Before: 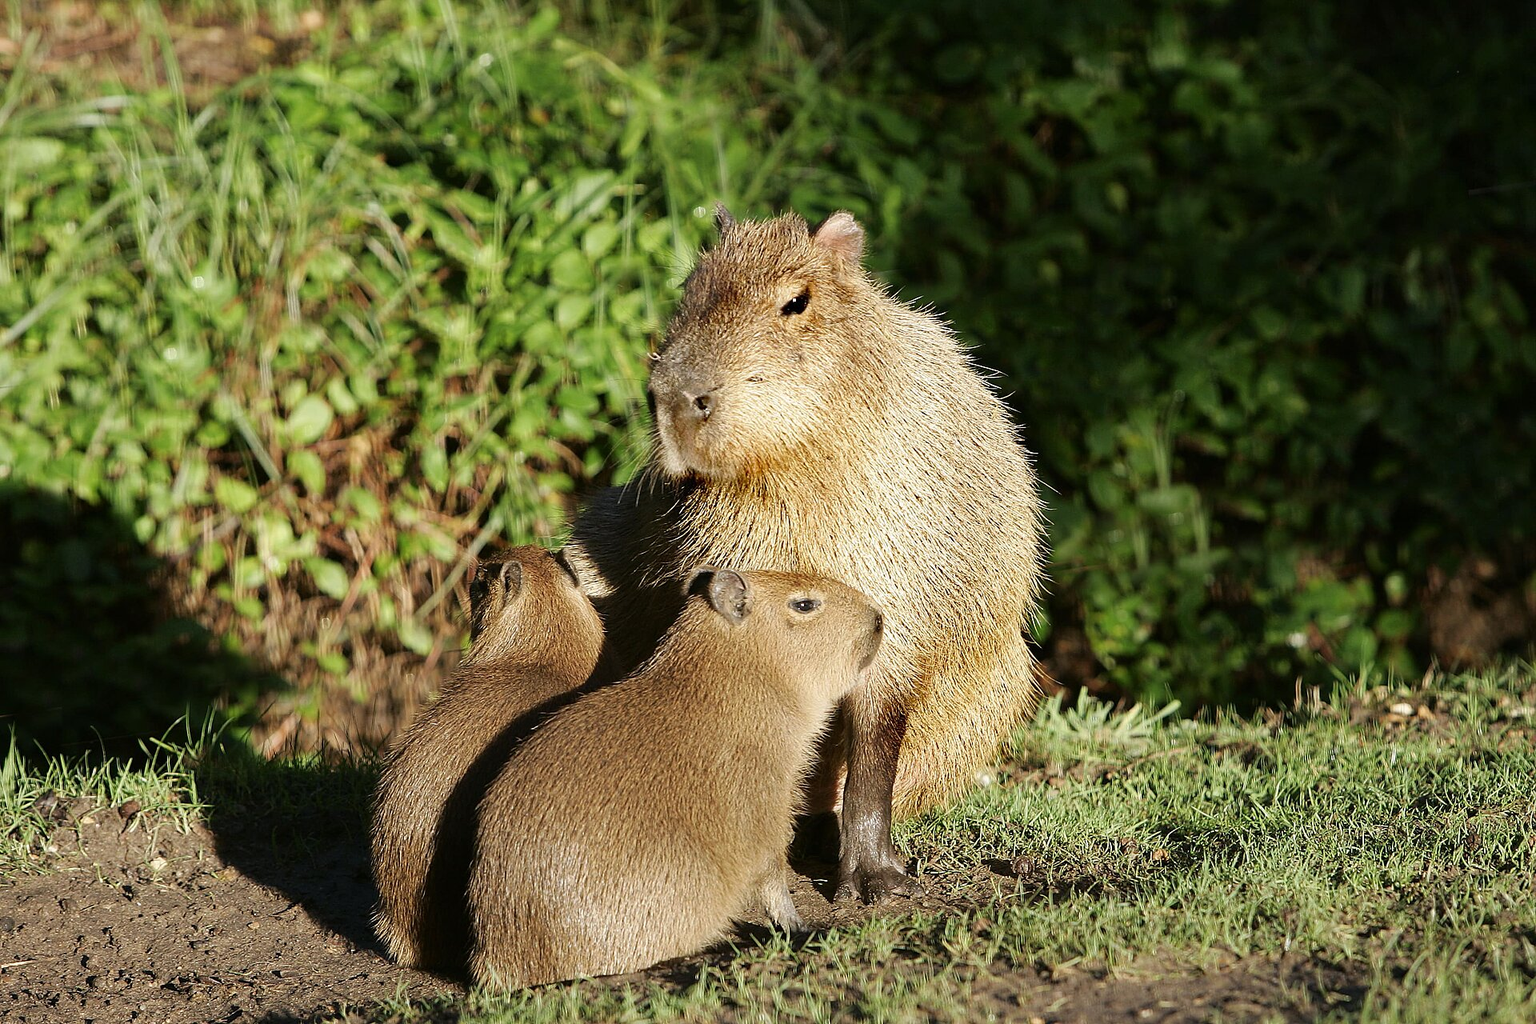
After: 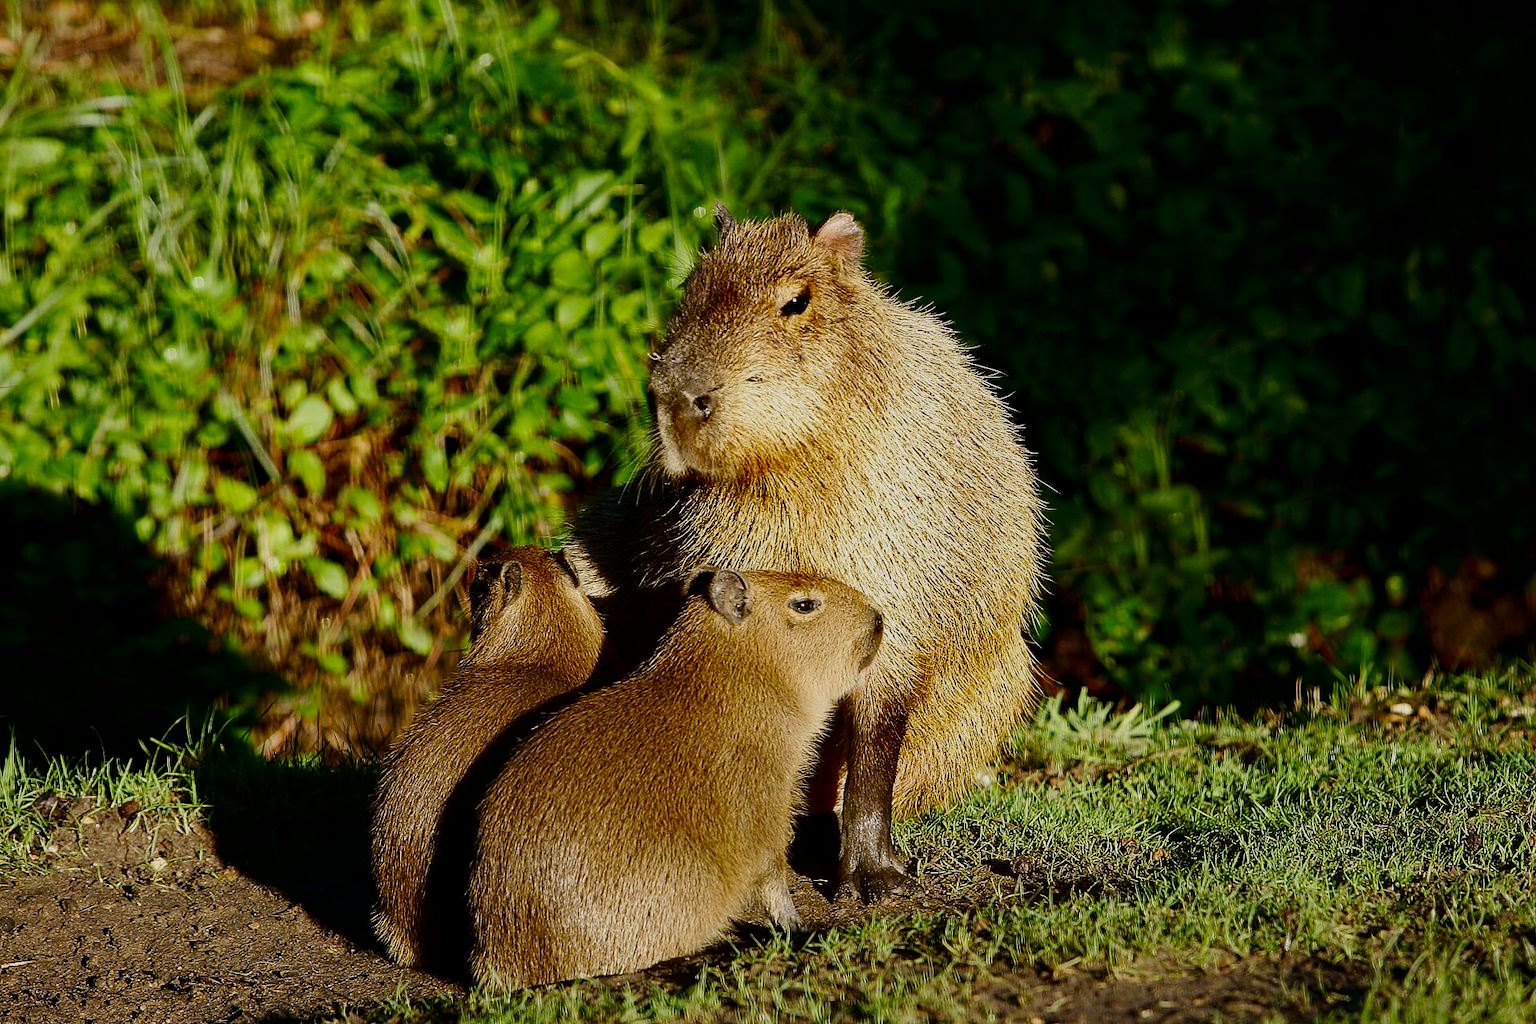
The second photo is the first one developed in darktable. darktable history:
filmic rgb: black relative exposure -16 EV, white relative exposure 4.03 EV, threshold 3.05 EV, target black luminance 0%, hardness 7.54, latitude 72.14%, contrast 0.895, highlights saturation mix 11.46%, shadows ↔ highlights balance -0.383%, color science v5 (2021), contrast in shadows safe, contrast in highlights safe, enable highlight reconstruction true
contrast brightness saturation: contrast 0.192, brightness -0.237, saturation 0.108
